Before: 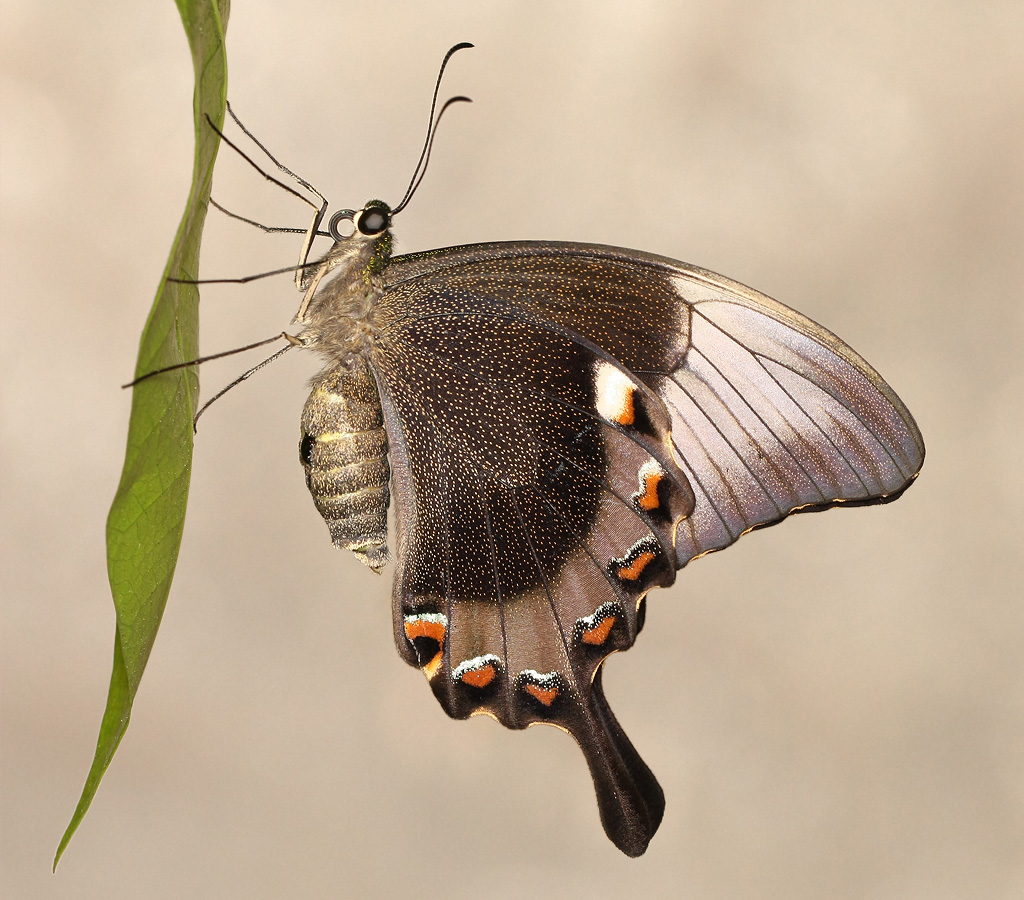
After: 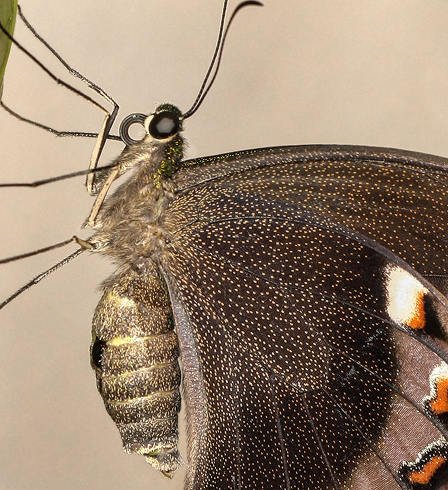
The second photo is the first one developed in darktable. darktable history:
crop: left 20.48%, top 10.747%, right 35.723%, bottom 34.747%
local contrast: on, module defaults
base curve: curves: ch0 [(0, 0) (0.303, 0.277) (1, 1)], preserve colors none
